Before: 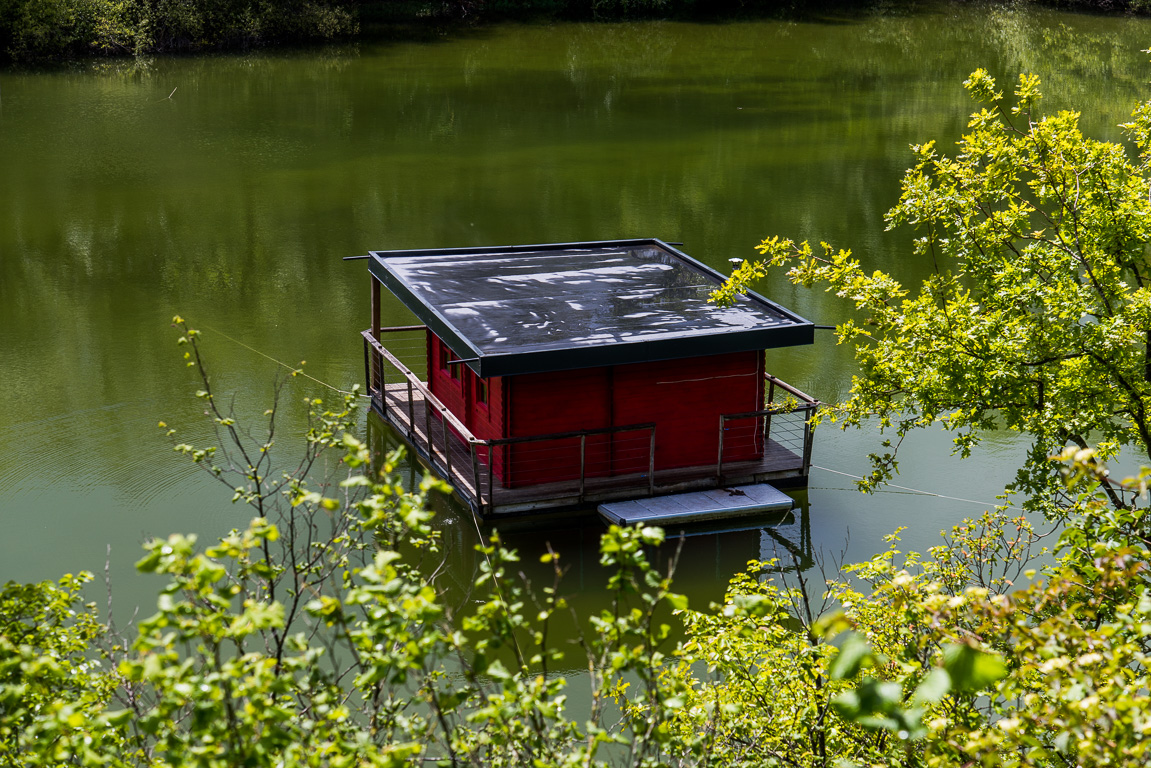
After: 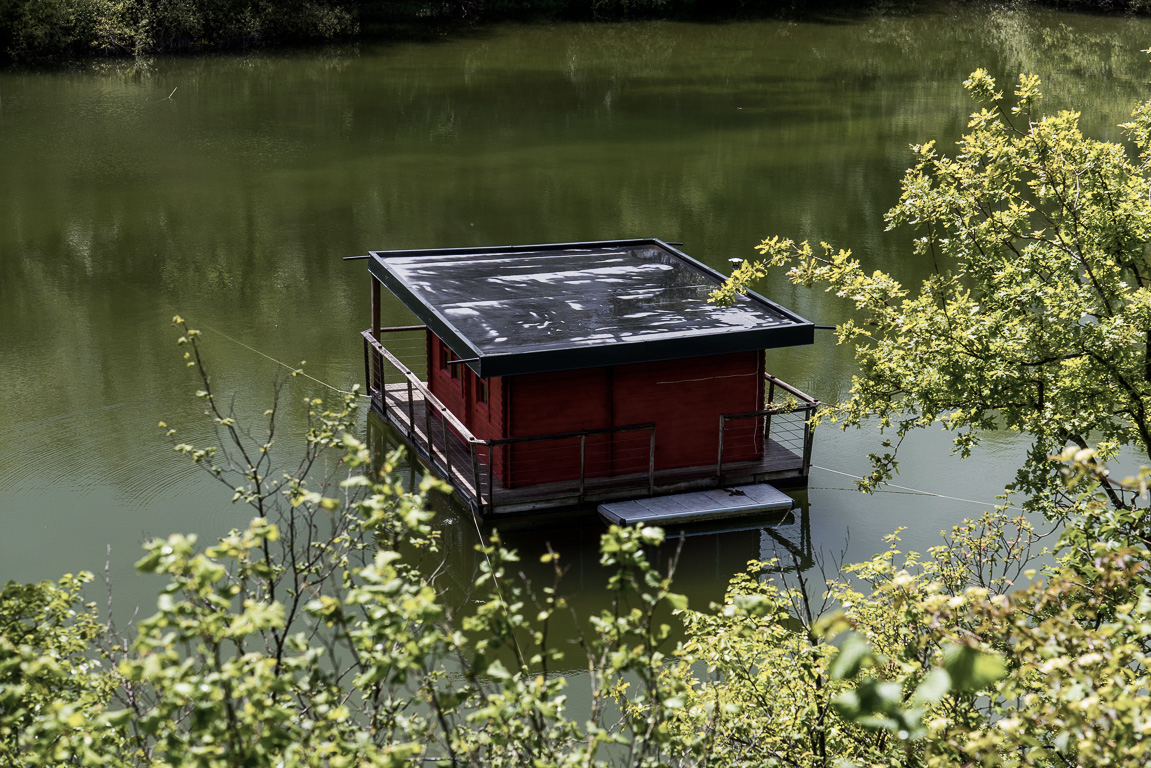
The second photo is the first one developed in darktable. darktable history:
contrast brightness saturation: contrast 0.098, saturation -0.365
